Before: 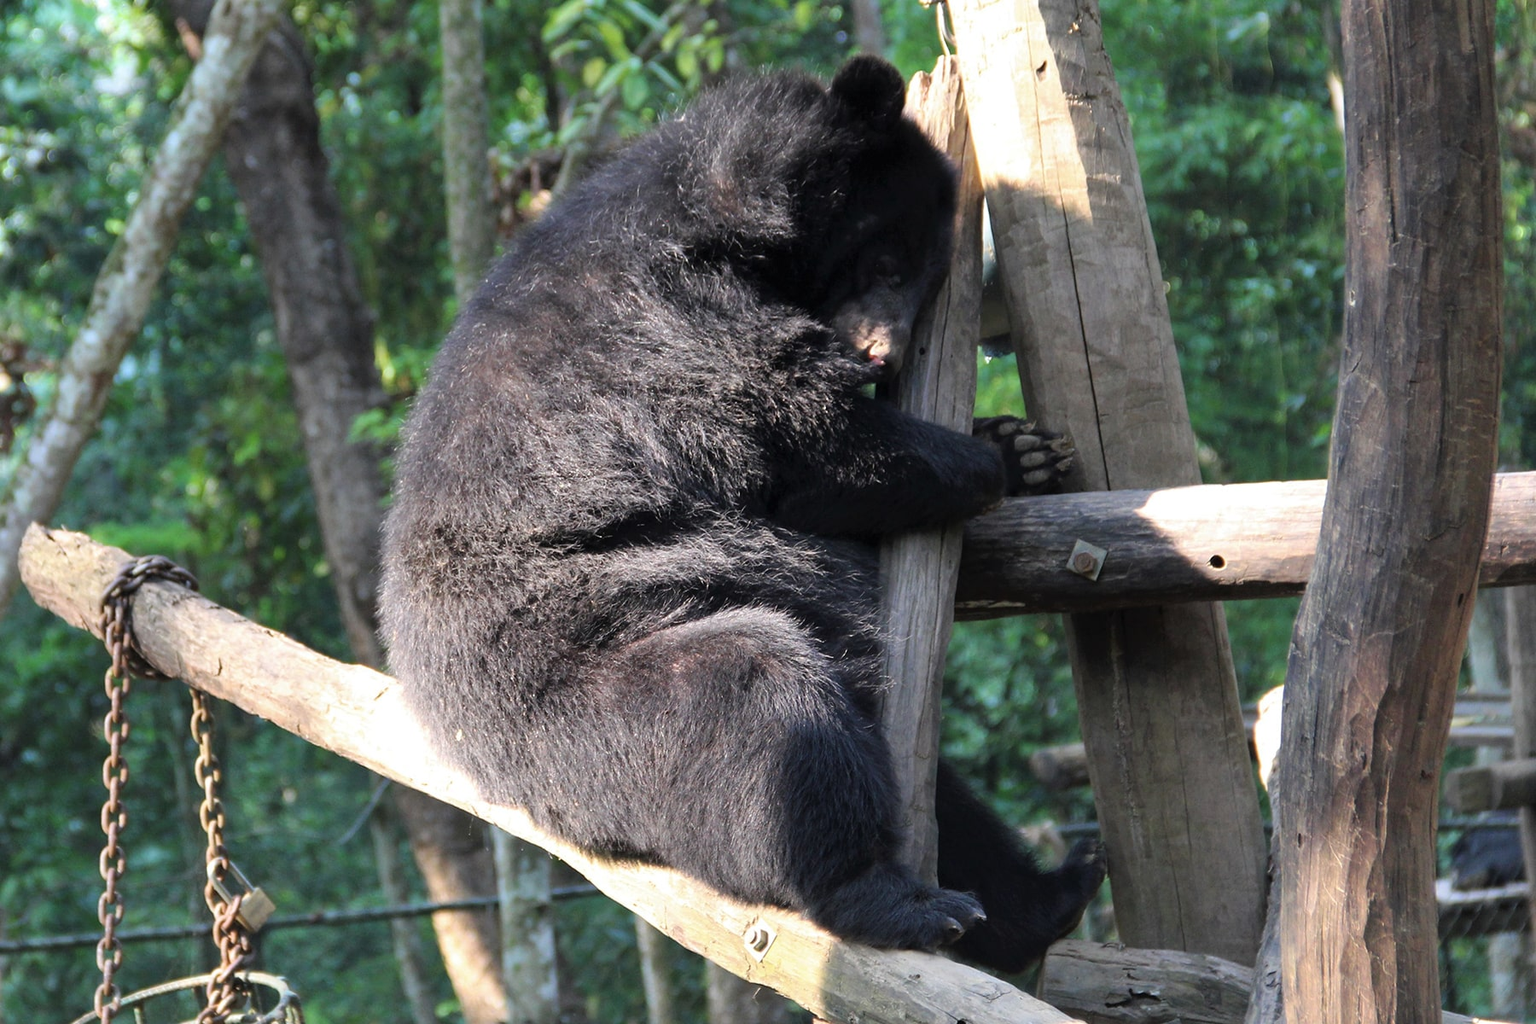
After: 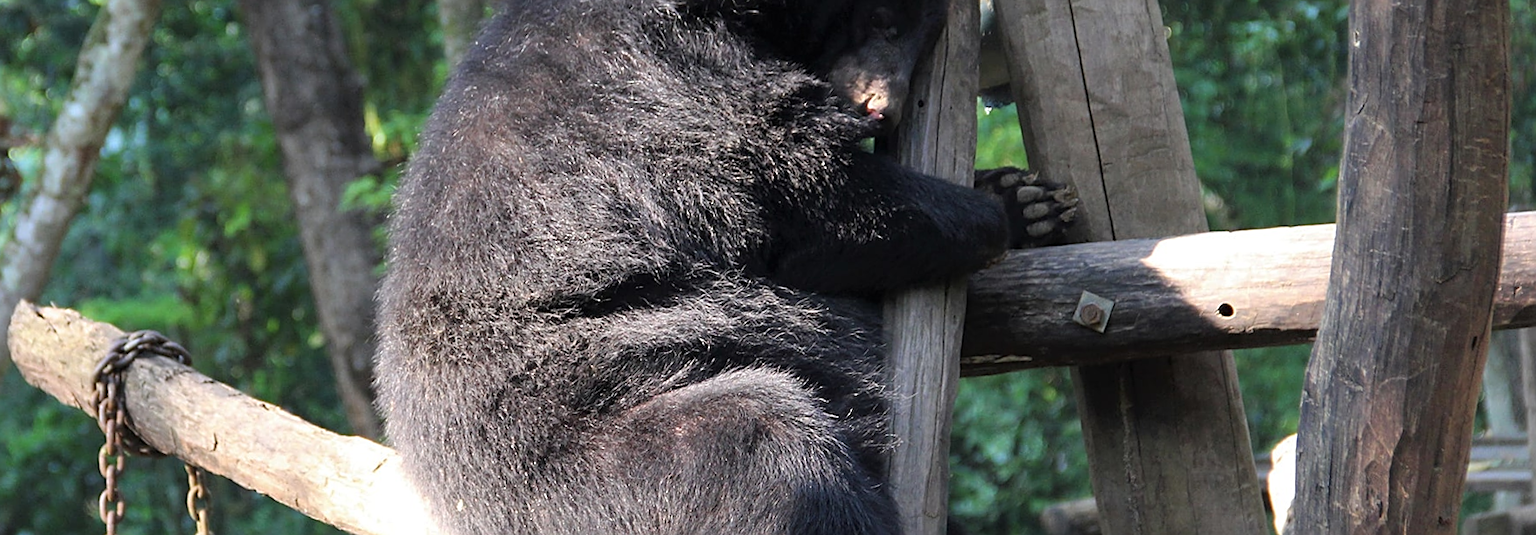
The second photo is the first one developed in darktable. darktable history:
crop and rotate: top 23.043%, bottom 23.437%
sharpen: on, module defaults
rotate and perspective: rotation -1.42°, crop left 0.016, crop right 0.984, crop top 0.035, crop bottom 0.965
